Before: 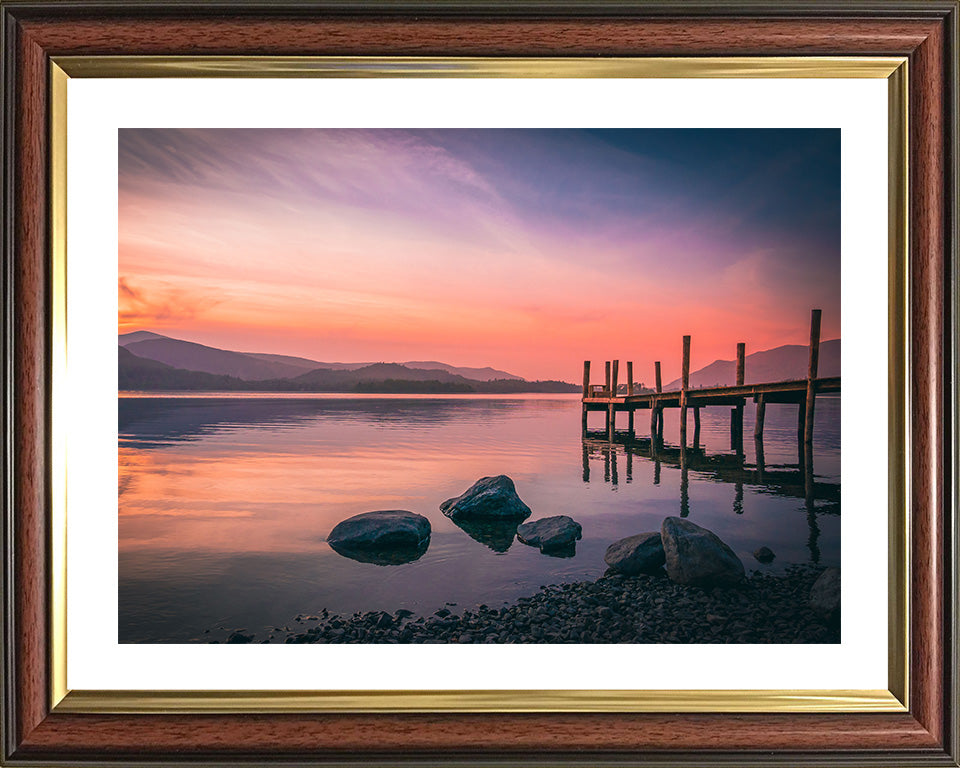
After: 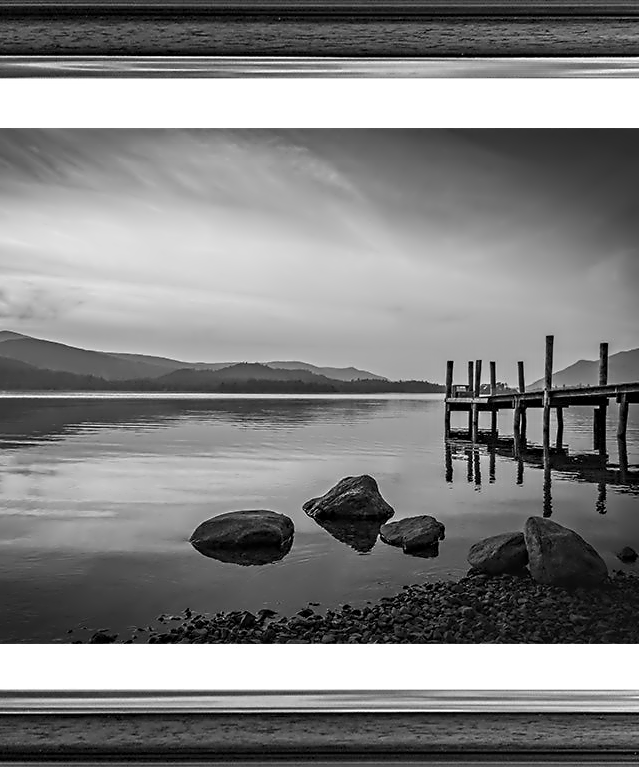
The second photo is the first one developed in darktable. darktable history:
crop and rotate: left 14.292%, right 19.041%
contrast equalizer: octaves 7, y [[0.5, 0.542, 0.583, 0.625, 0.667, 0.708], [0.5 ×6], [0.5 ×6], [0, 0.033, 0.067, 0.1, 0.133, 0.167], [0, 0.05, 0.1, 0.15, 0.2, 0.25]]
monochrome: on, module defaults
